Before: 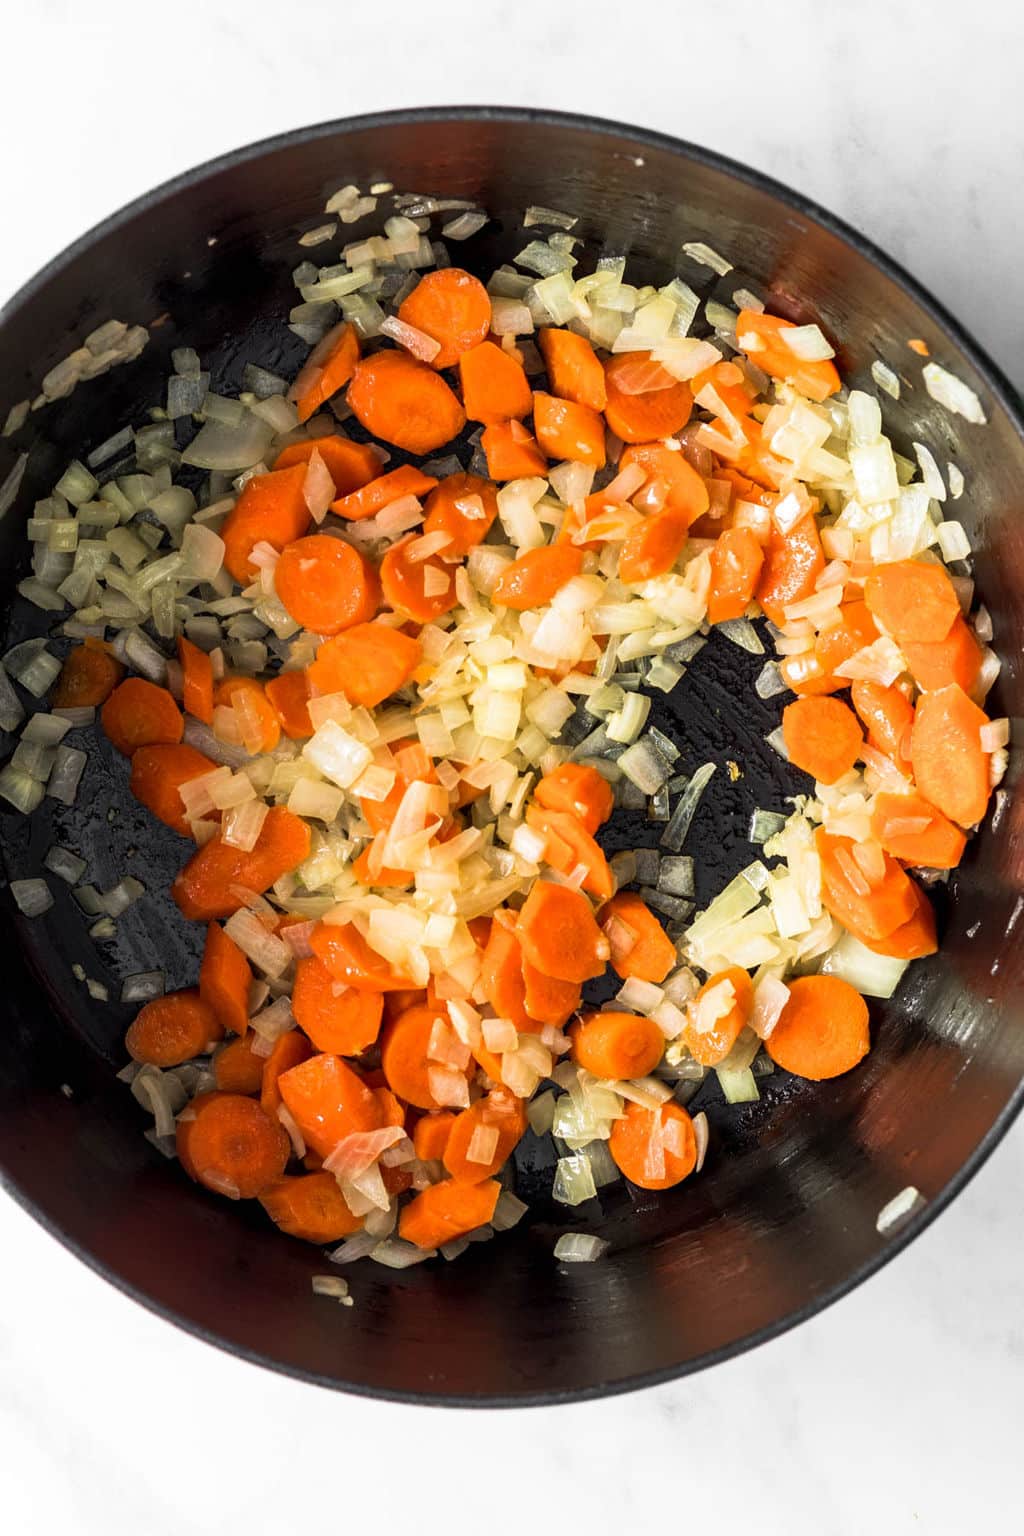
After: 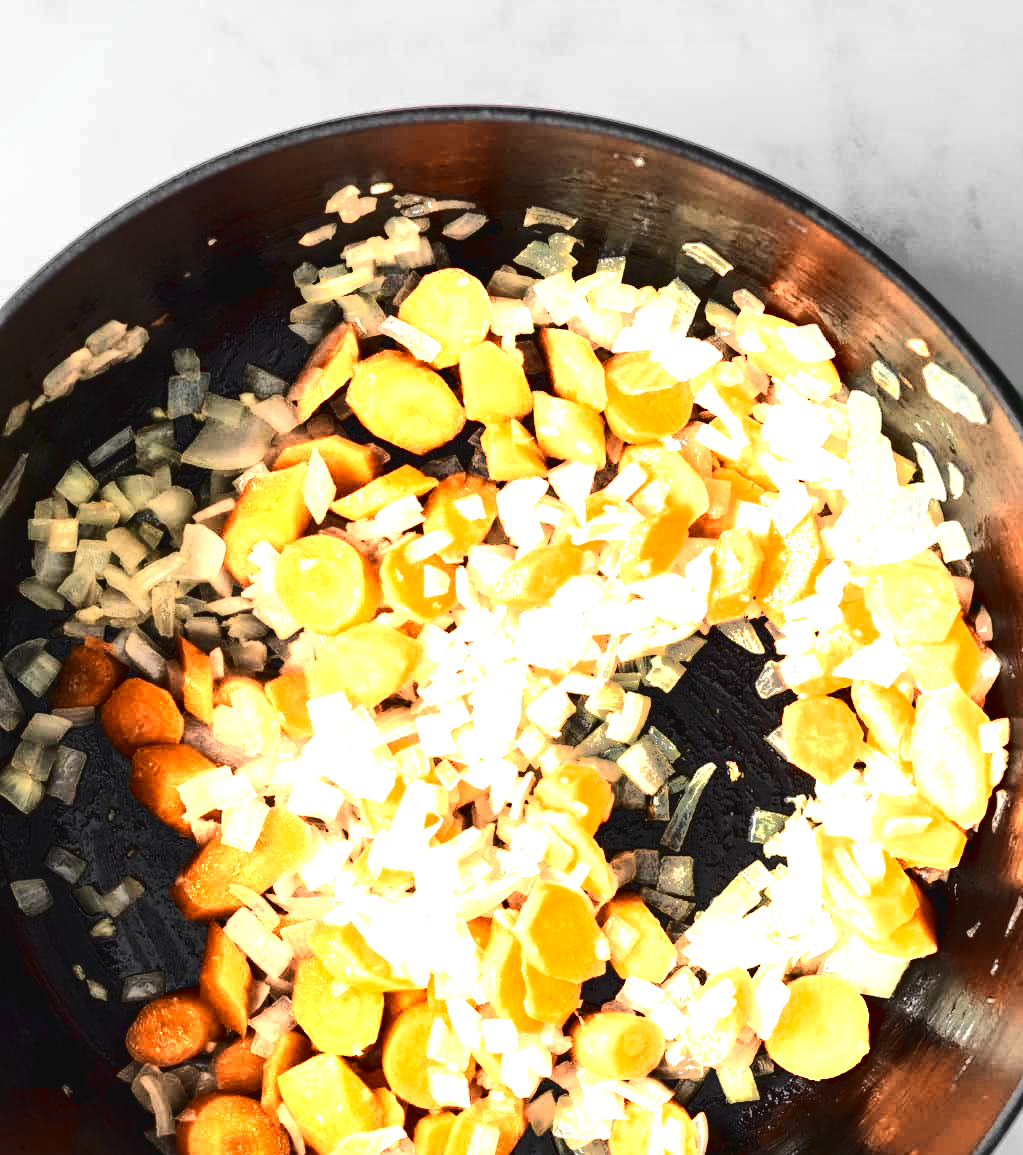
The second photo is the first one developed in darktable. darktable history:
contrast equalizer: octaves 7, y [[0.5 ×6], [0.5 ×6], [0.5, 0.5, 0.501, 0.545, 0.707, 0.863], [0 ×6], [0 ×6]]
tone curve: curves: ch0 [(0, 0.039) (0.194, 0.159) (0.469, 0.544) (0.693, 0.77) (0.751, 0.871) (1, 1)]; ch1 [(0, 0) (0.508, 0.506) (0.547, 0.563) (0.592, 0.631) (0.715, 0.706) (1, 1)]; ch2 [(0, 0) (0.243, 0.175) (0.362, 0.301) (0.492, 0.515) (0.544, 0.557) (0.595, 0.612) (0.631, 0.641) (1, 1)], color space Lab, linked channels, preserve colors none
crop: bottom 24.77%
color correction: highlights b* -0.034, saturation 1.32
shadows and highlights: shadows -19.15, highlights -73.32
color zones: curves: ch0 [(0.018, 0.548) (0.197, 0.654) (0.425, 0.447) (0.605, 0.658) (0.732, 0.579)]; ch1 [(0.105, 0.531) (0.224, 0.531) (0.386, 0.39) (0.618, 0.456) (0.732, 0.456) (0.956, 0.421)]; ch2 [(0.039, 0.583) (0.215, 0.465) (0.399, 0.544) (0.465, 0.548) (0.614, 0.447) (0.724, 0.43) (0.882, 0.623) (0.956, 0.632)], mix 102.01%
